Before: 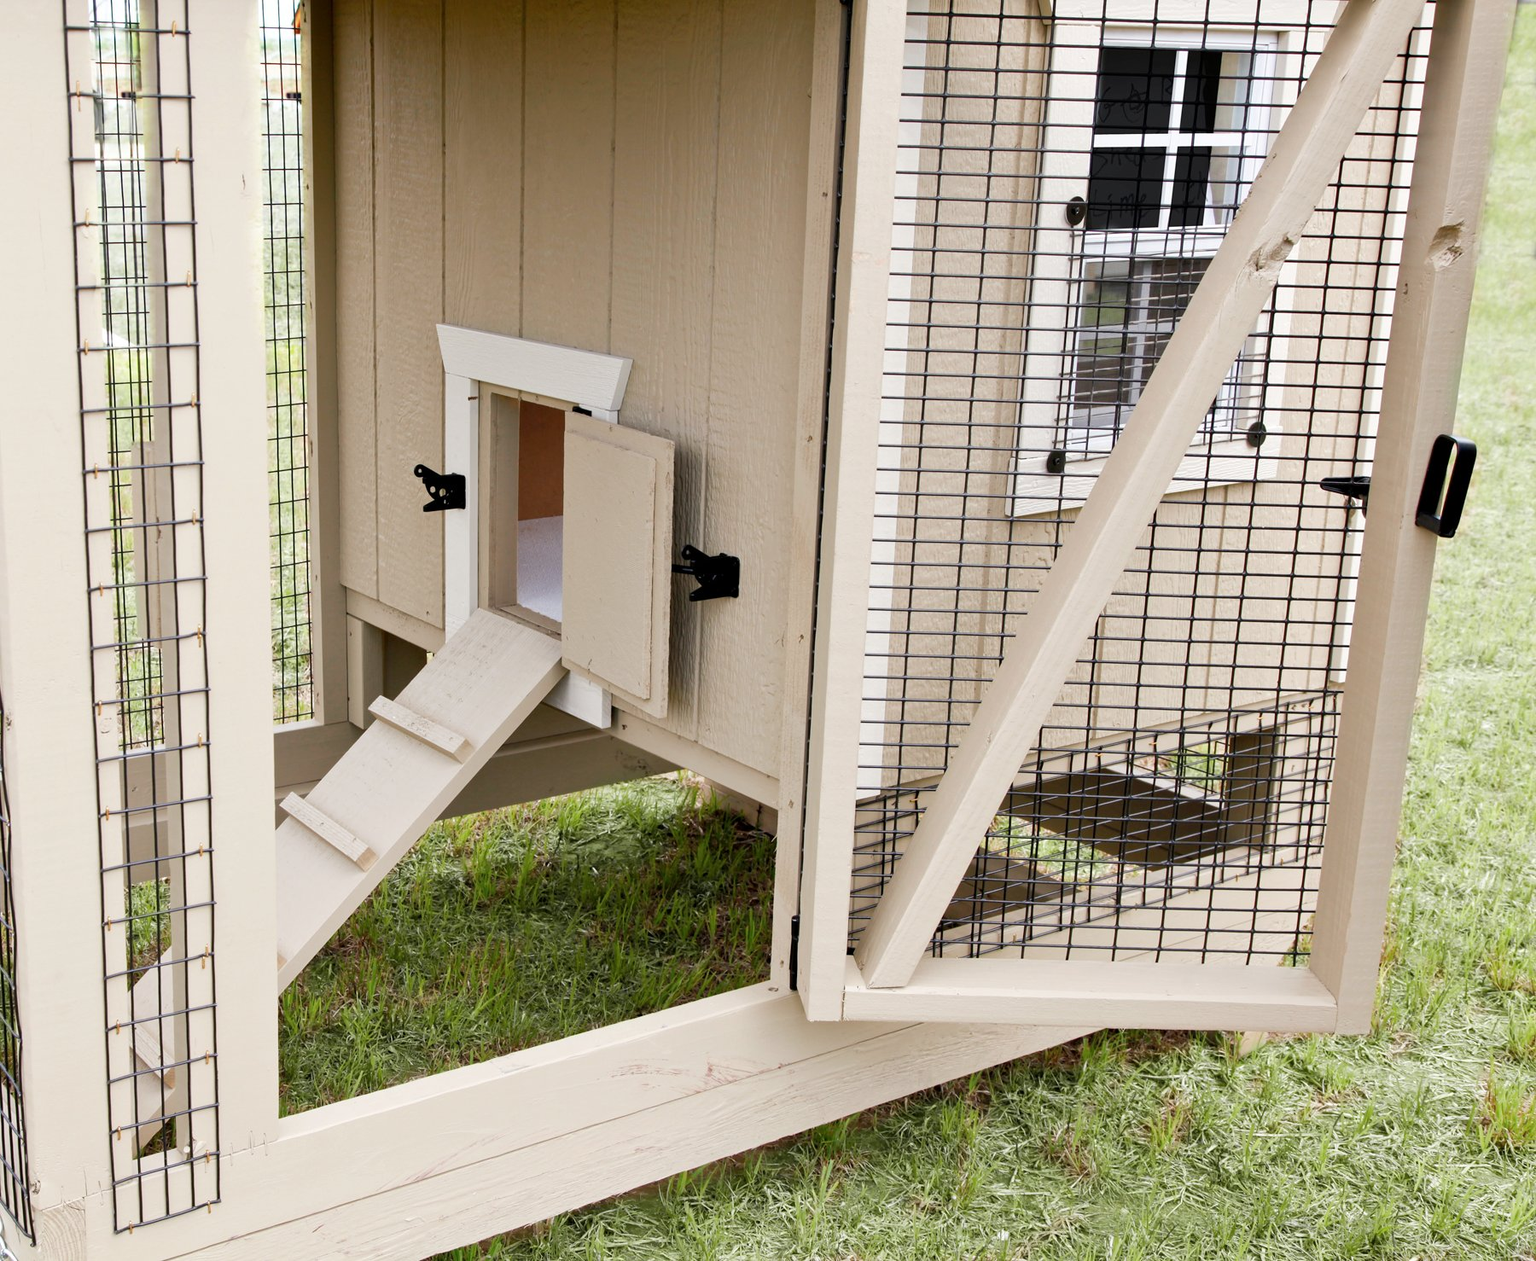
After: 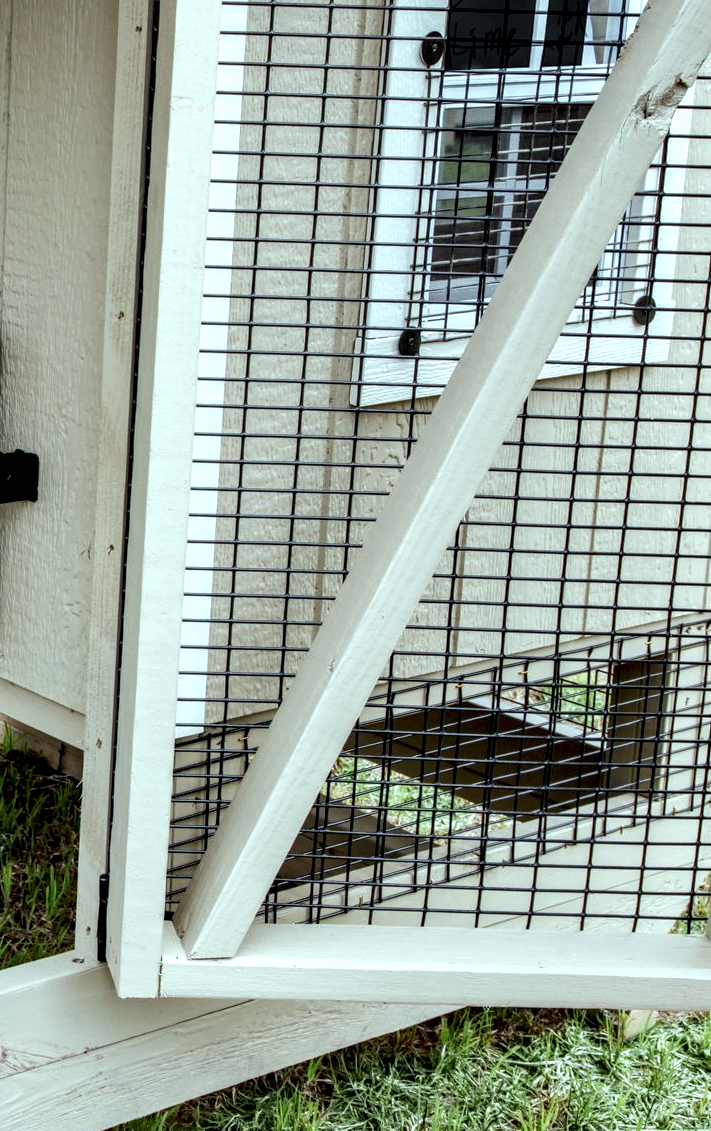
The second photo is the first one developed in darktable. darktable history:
color correction: highlights a* -7.87, highlights b* 3.37
local contrast: highlights 18%, detail 187%
color calibration: illuminant custom, x 0.368, y 0.373, temperature 4333.79 K
levels: levels [0.026, 0.507, 0.987]
color zones: curves: ch0 [(0, 0.465) (0.092, 0.596) (0.289, 0.464) (0.429, 0.453) (0.571, 0.464) (0.714, 0.455) (0.857, 0.462) (1, 0.465)], mix -121.3%
crop: left 46.019%, top 13.528%, right 14.242%, bottom 9.907%
